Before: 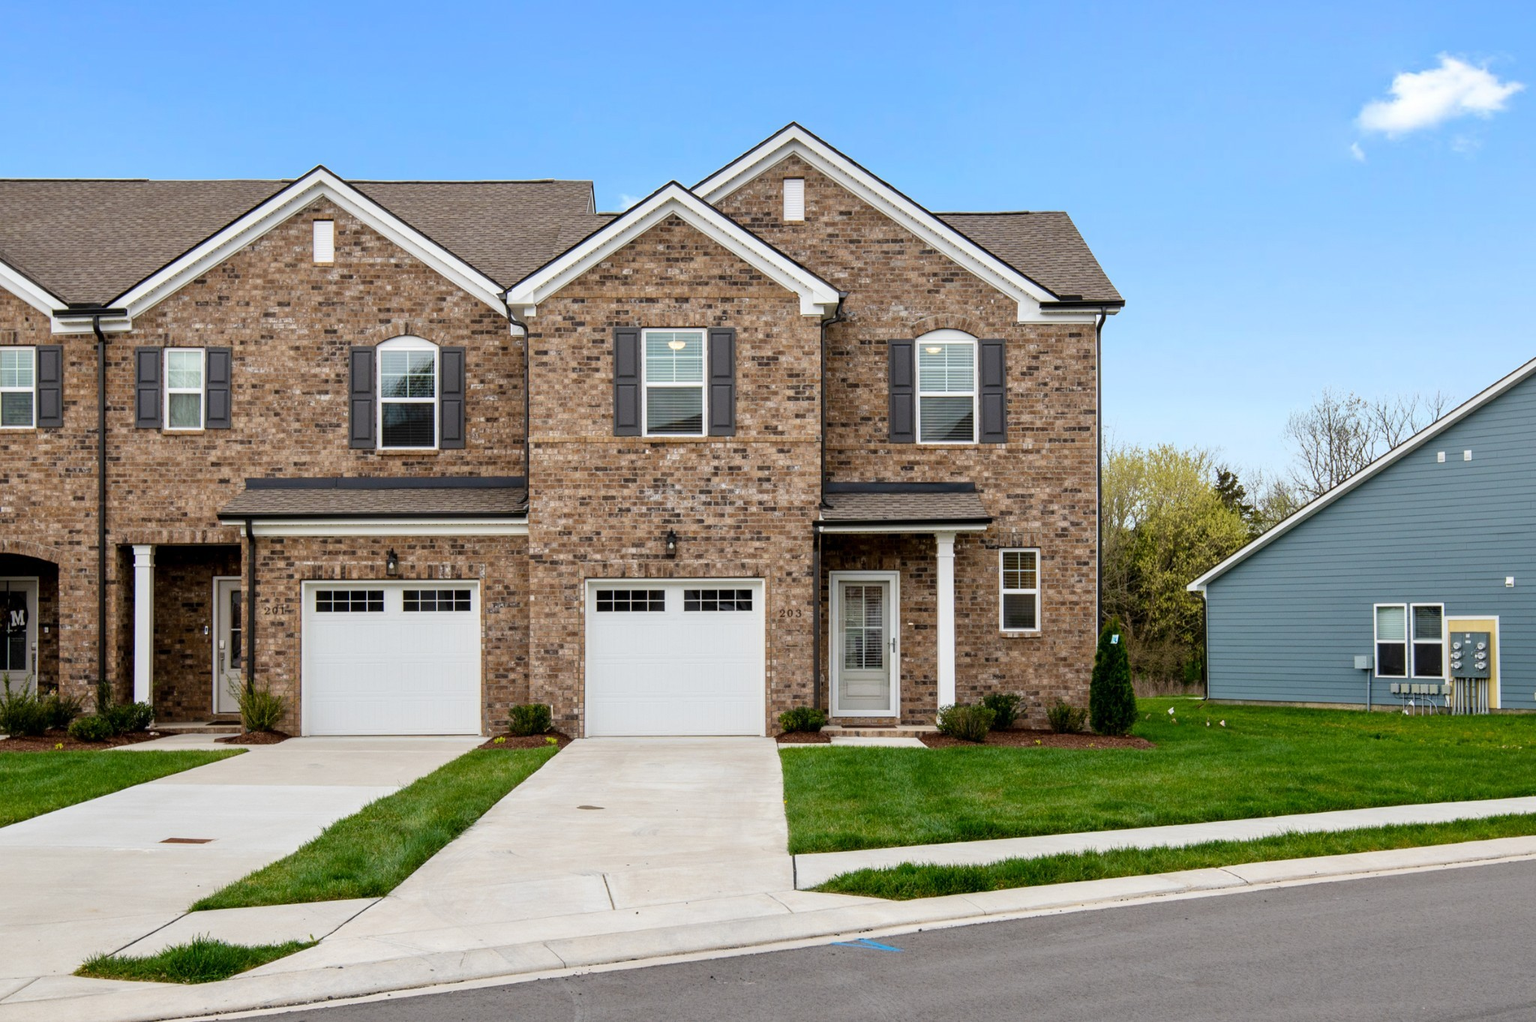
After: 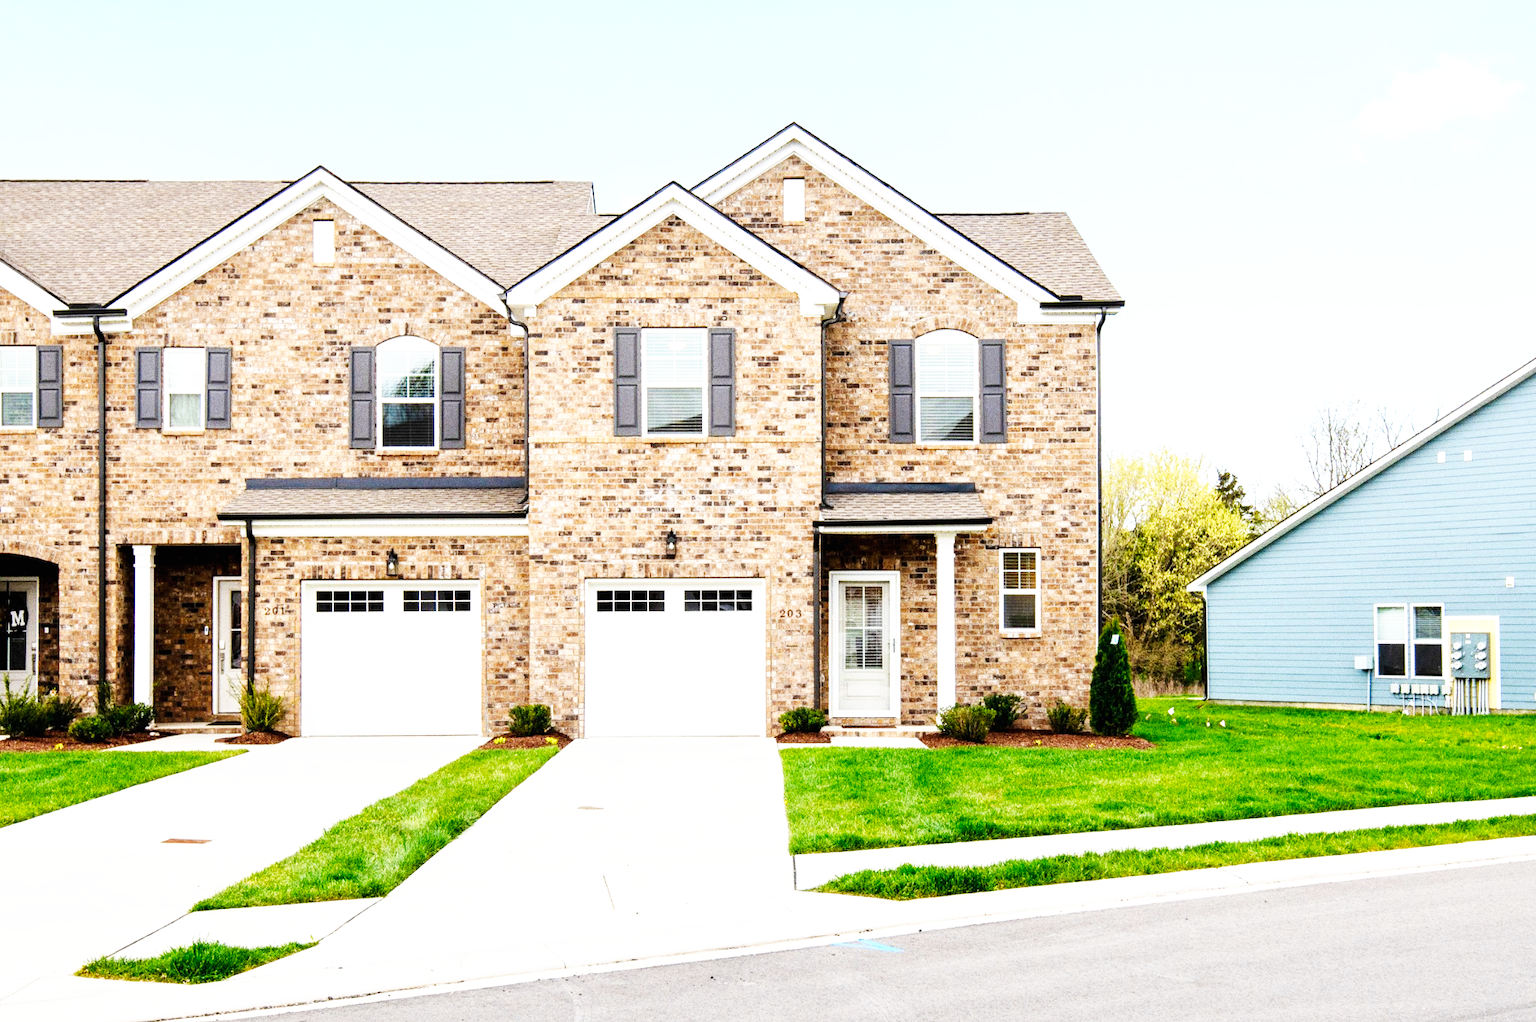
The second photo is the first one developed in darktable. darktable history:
color zones: curves: ch0 [(0.068, 0.464) (0.25, 0.5) (0.48, 0.508) (0.75, 0.536) (0.886, 0.476) (0.967, 0.456)]; ch1 [(0.066, 0.456) (0.25, 0.5) (0.616, 0.508) (0.746, 0.56) (0.934, 0.444)]
base curve: curves: ch0 [(0, 0) (0.007, 0.004) (0.027, 0.03) (0.046, 0.07) (0.207, 0.54) (0.442, 0.872) (0.673, 0.972) (1, 1)], preserve colors none
grain: coarseness 0.09 ISO, strength 40%
exposure: black level correction 0, exposure 1 EV, compensate exposure bias true, compensate highlight preservation false
